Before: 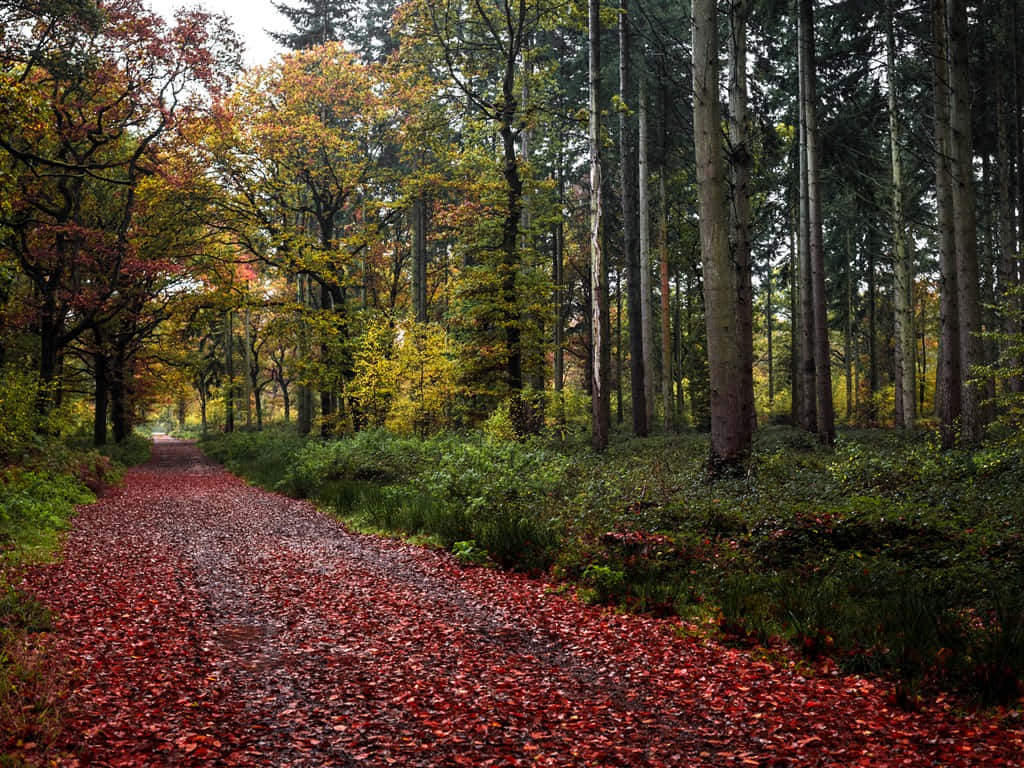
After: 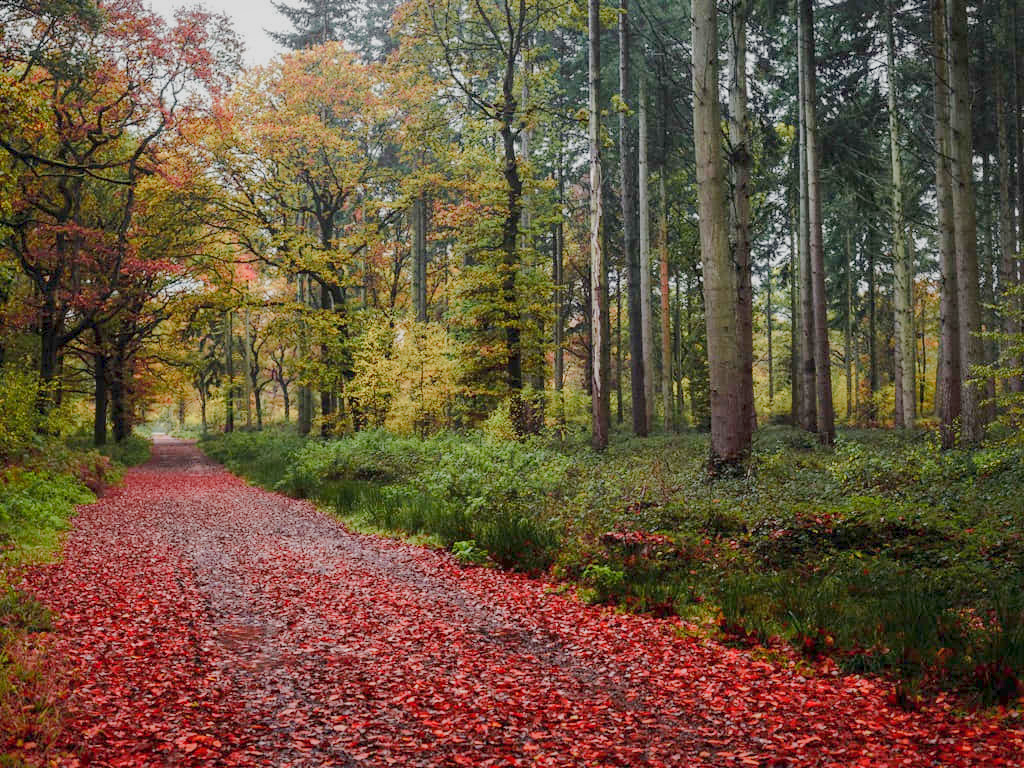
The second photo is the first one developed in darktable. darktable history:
shadows and highlights: shadows 39.82, highlights -59.7
color balance rgb: linear chroma grading › shadows -3.163%, linear chroma grading › highlights -2.914%, perceptual saturation grading › global saturation -0.07%, perceptual saturation grading › highlights -31.678%, perceptual saturation grading › mid-tones 5.284%, perceptual saturation grading › shadows 17.777%, perceptual brilliance grading › mid-tones 10.937%, perceptual brilliance grading › shadows 14.711%, contrast -29.97%
tone equalizer: -8 EV -0.769 EV, -7 EV -0.723 EV, -6 EV -0.636 EV, -5 EV -0.389 EV, -3 EV 0.384 EV, -2 EV 0.6 EV, -1 EV 0.695 EV, +0 EV 0.723 EV
